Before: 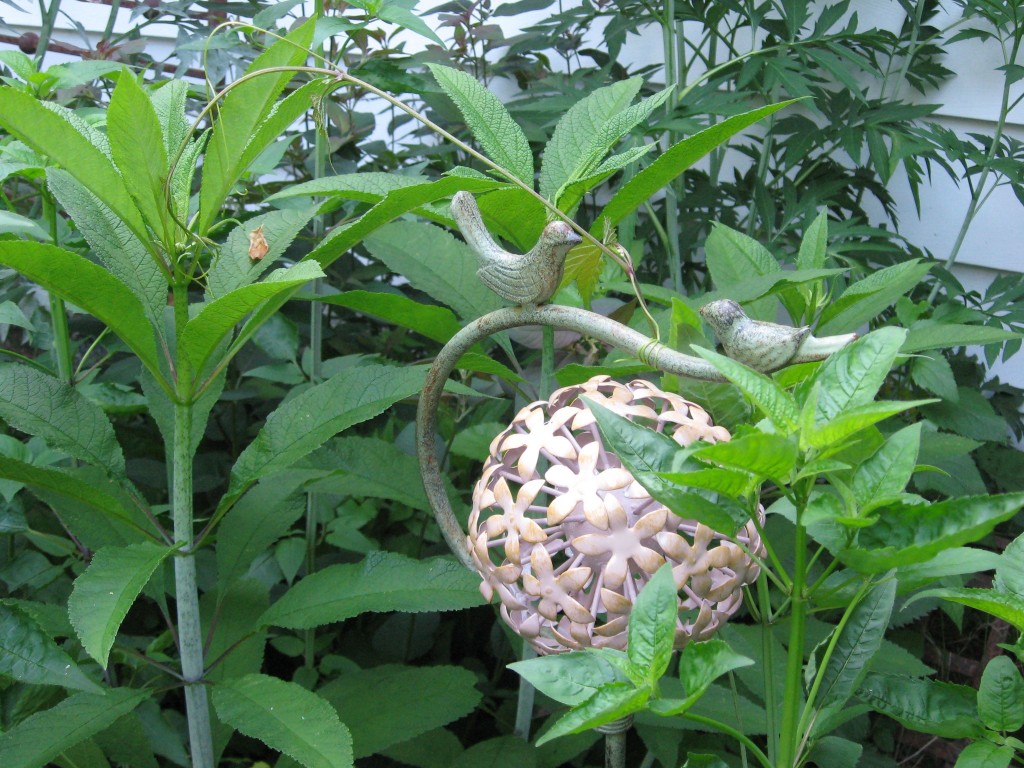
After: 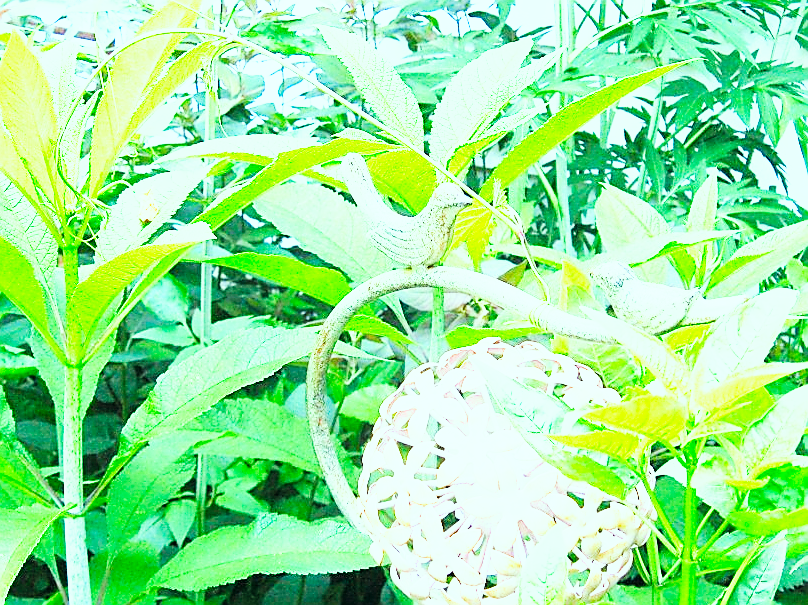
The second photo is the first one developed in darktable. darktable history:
crop and rotate: left 10.748%, top 5.068%, right 10.319%, bottom 16.129%
base curve: curves: ch0 [(0, 0) (0.007, 0.004) (0.027, 0.03) (0.046, 0.07) (0.207, 0.54) (0.442, 0.872) (0.673, 0.972) (1, 1)], preserve colors none
sharpen: radius 1.359, amount 1.25, threshold 0.618
levels: mode automatic, white 99.93%, levels [0, 0.394, 0.787]
exposure: black level correction 0.001, exposure 1.398 EV, compensate highlight preservation false
color correction: highlights a* -7.5, highlights b* 1.55, shadows a* -3.2, saturation 1.4
contrast brightness saturation: brightness 0.145
